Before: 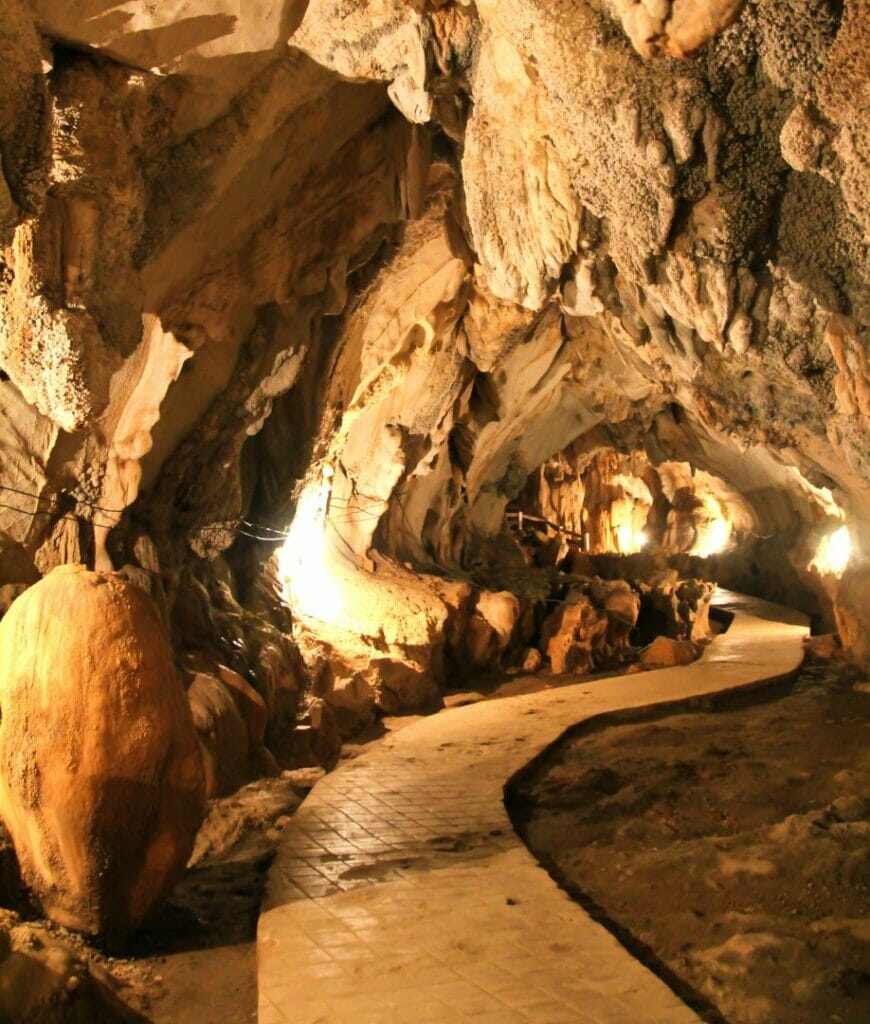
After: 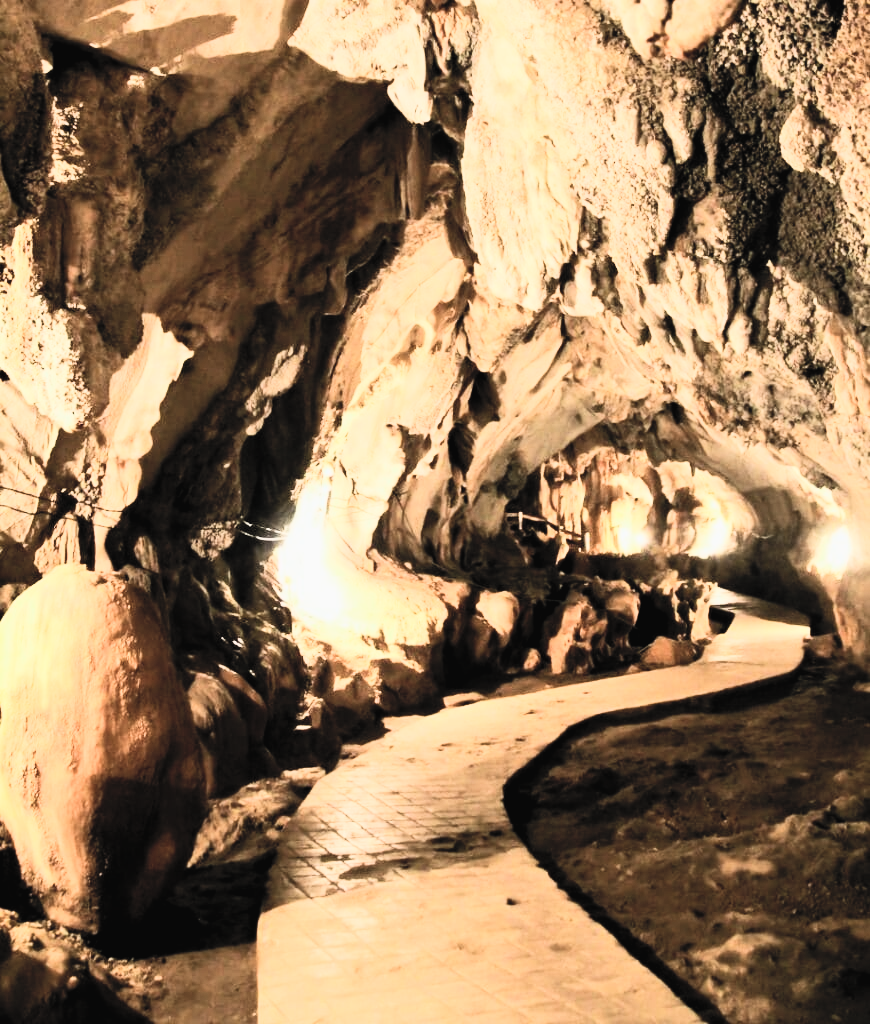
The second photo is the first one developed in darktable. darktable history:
contrast brightness saturation: contrast 0.432, brightness 0.563, saturation -0.185
tone equalizer: -8 EV -0.724 EV, -7 EV -0.683 EV, -6 EV -0.596 EV, -5 EV -0.413 EV, -3 EV 0.37 EV, -2 EV 0.6 EV, -1 EV 0.676 EV, +0 EV 0.764 EV, edges refinement/feathering 500, mask exposure compensation -1.57 EV, preserve details no
filmic rgb: black relative exposure -6.07 EV, white relative exposure 6.97 EV, hardness 2.25
